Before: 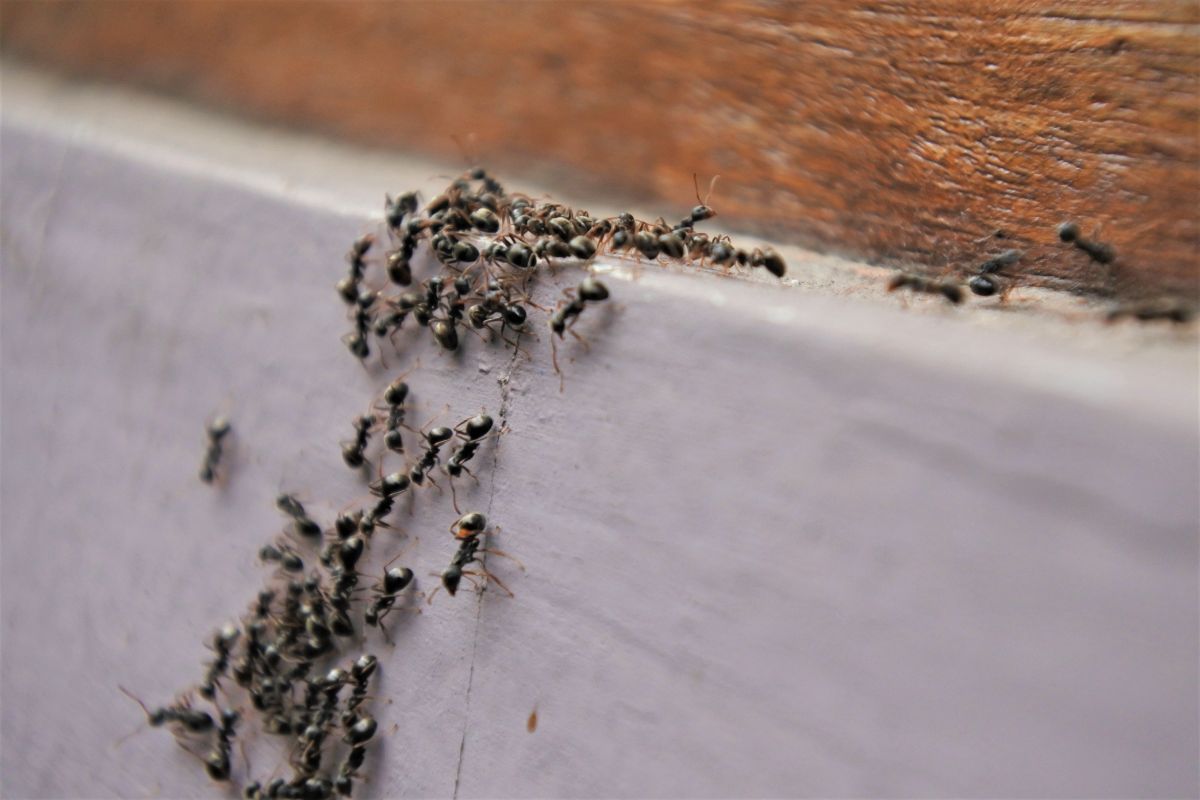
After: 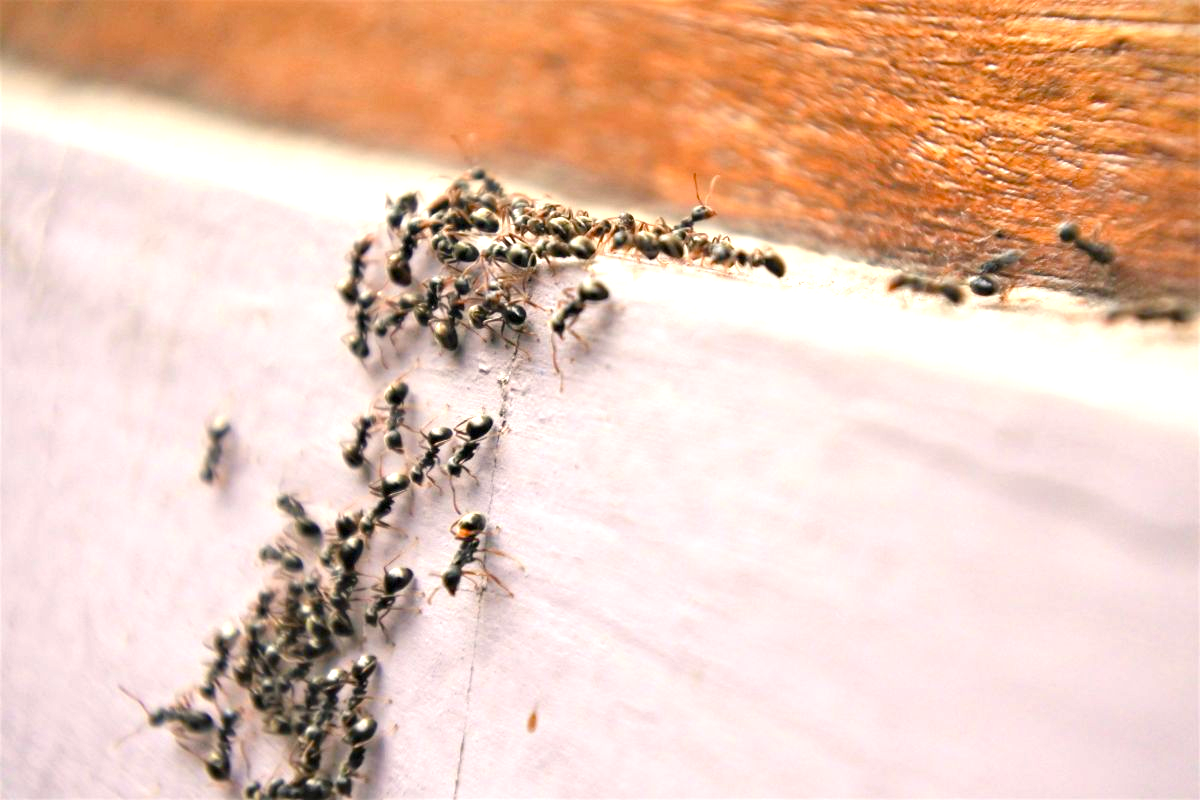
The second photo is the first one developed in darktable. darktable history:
color balance rgb: highlights gain › chroma 2.983%, highlights gain › hue 72.63°, perceptual saturation grading › global saturation 0.439%, perceptual saturation grading › mid-tones 6.422%, perceptual saturation grading › shadows 71.576%, global vibrance 2.16%
exposure: black level correction 0, exposure 1.336 EV, compensate highlight preservation false
